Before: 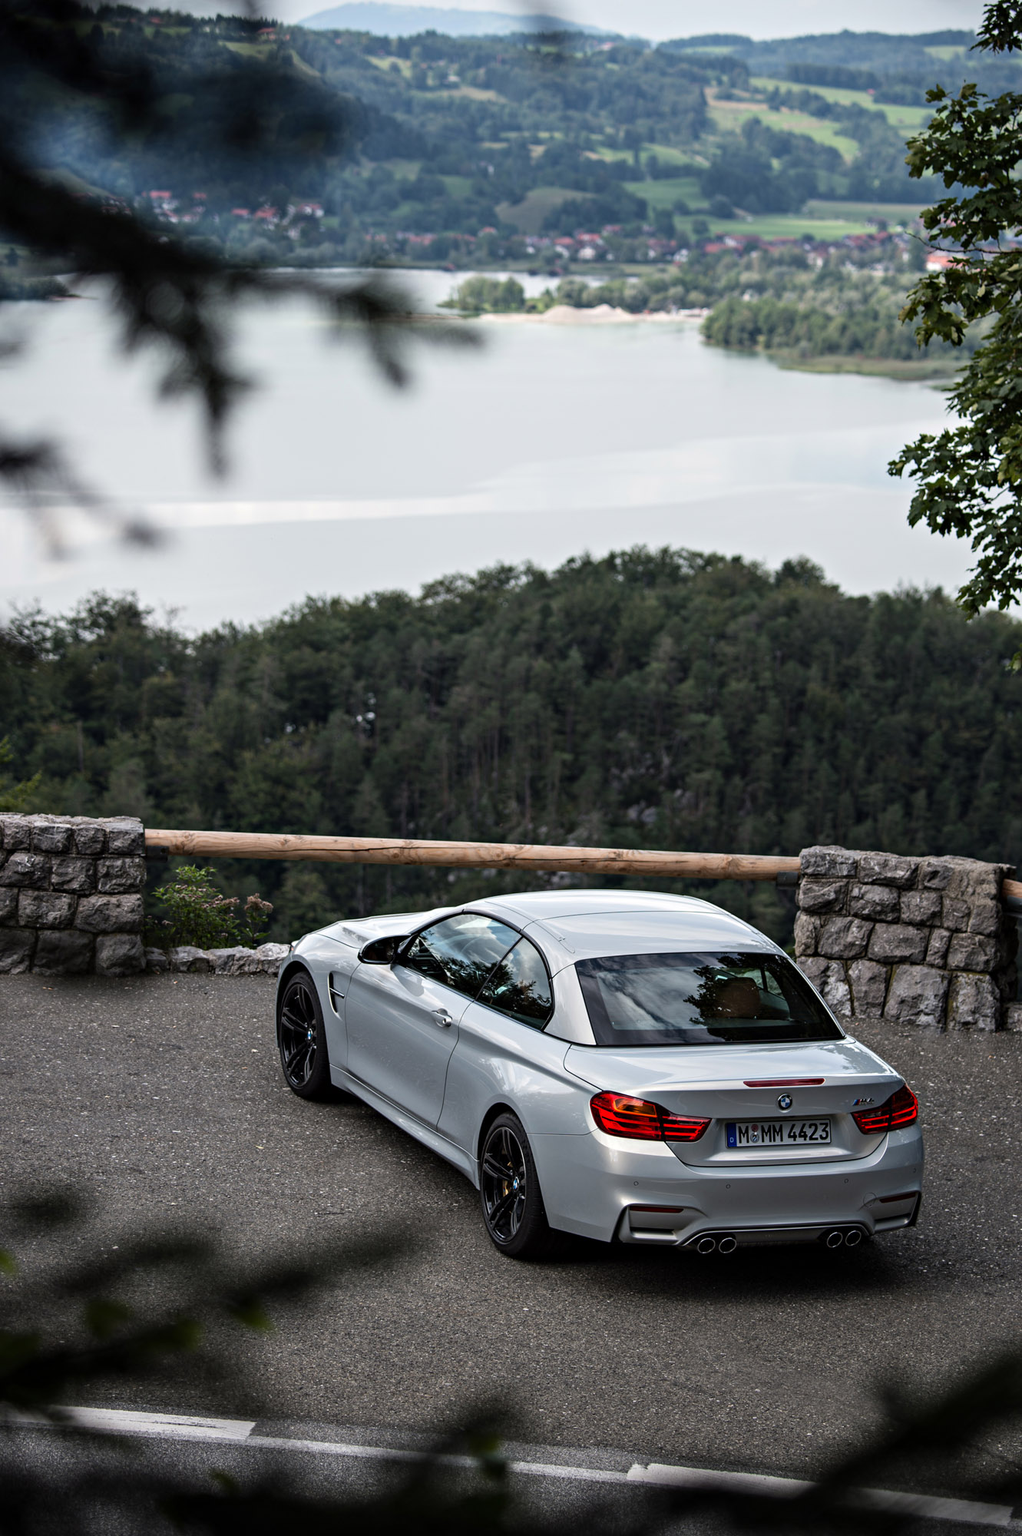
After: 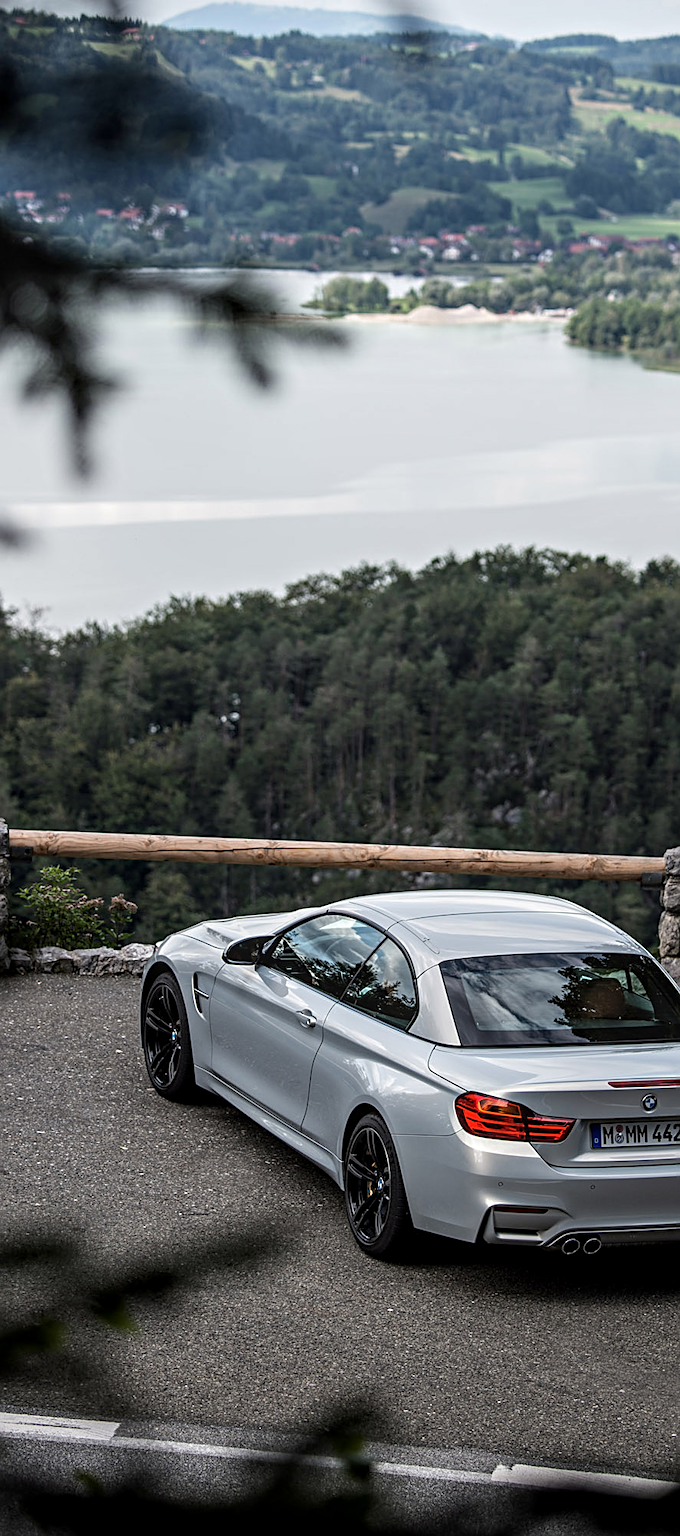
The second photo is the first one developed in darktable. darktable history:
crop and rotate: left 13.331%, right 20.035%
sharpen: amount 0.497
local contrast: on, module defaults
